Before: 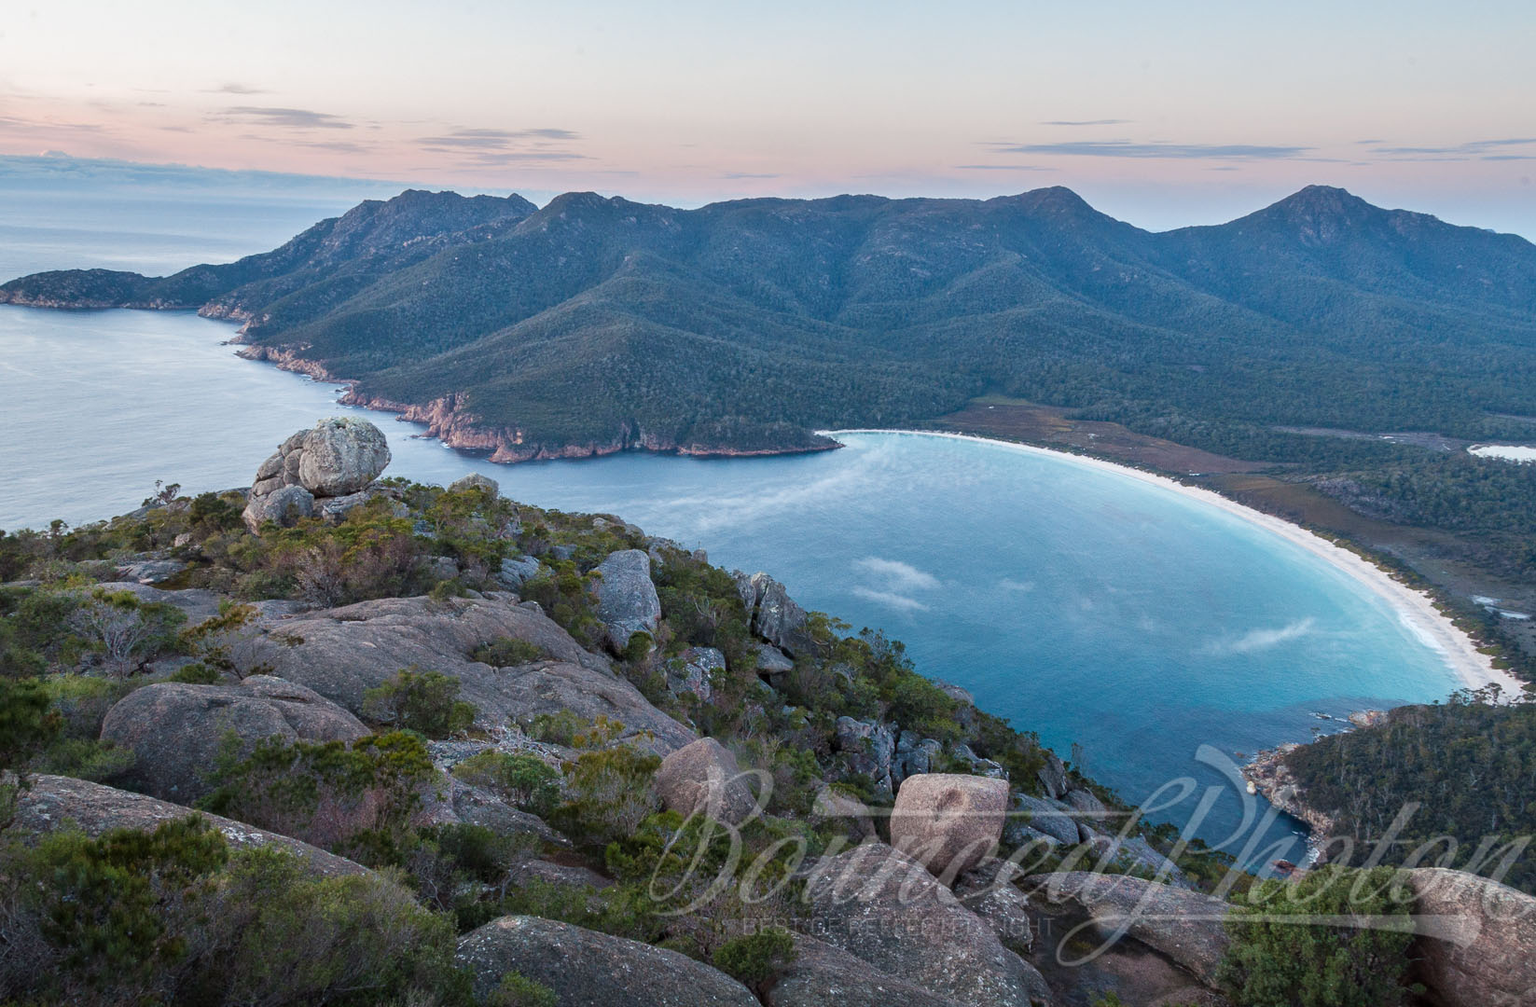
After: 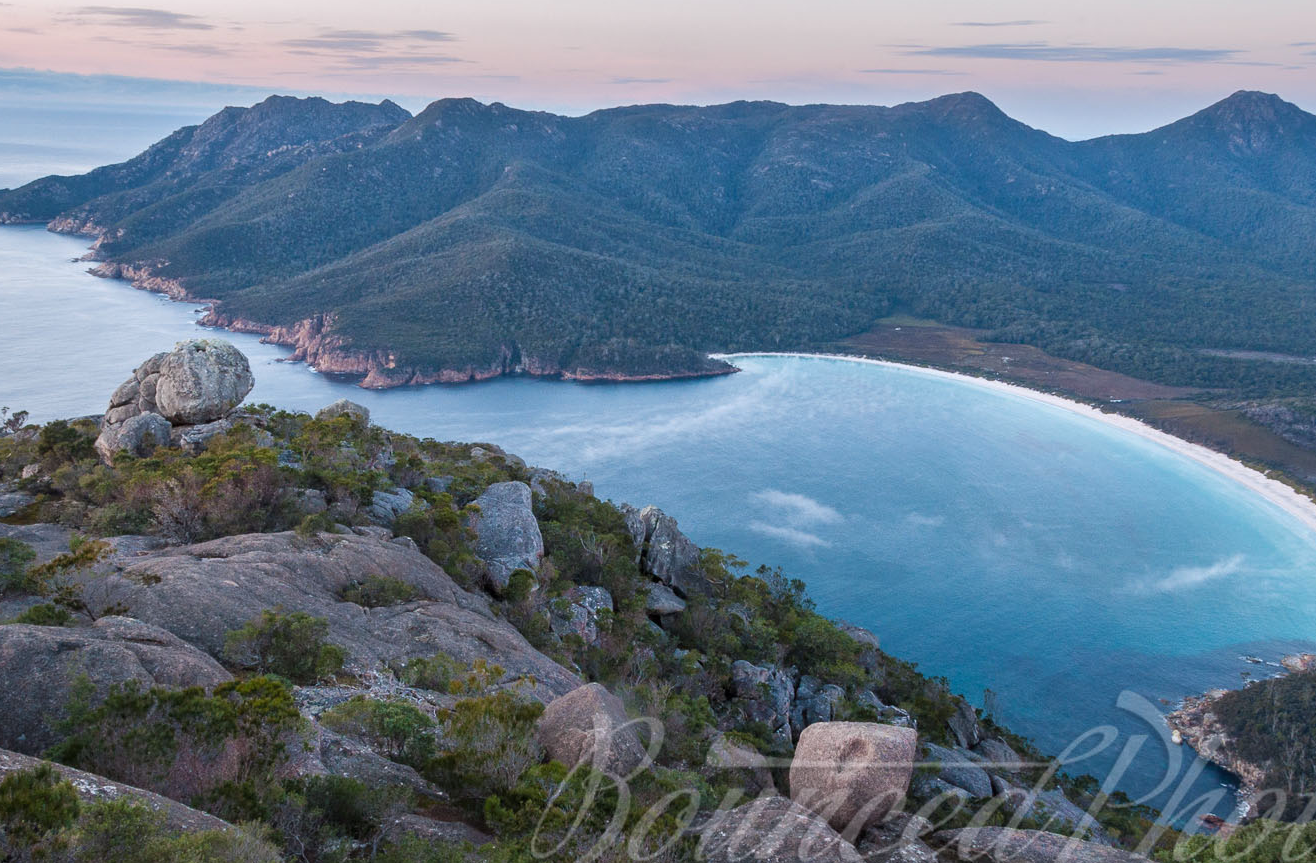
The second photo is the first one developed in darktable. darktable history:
white balance: red 1.004, blue 1.024
crop and rotate: left 10.071%, top 10.071%, right 10.02%, bottom 10.02%
